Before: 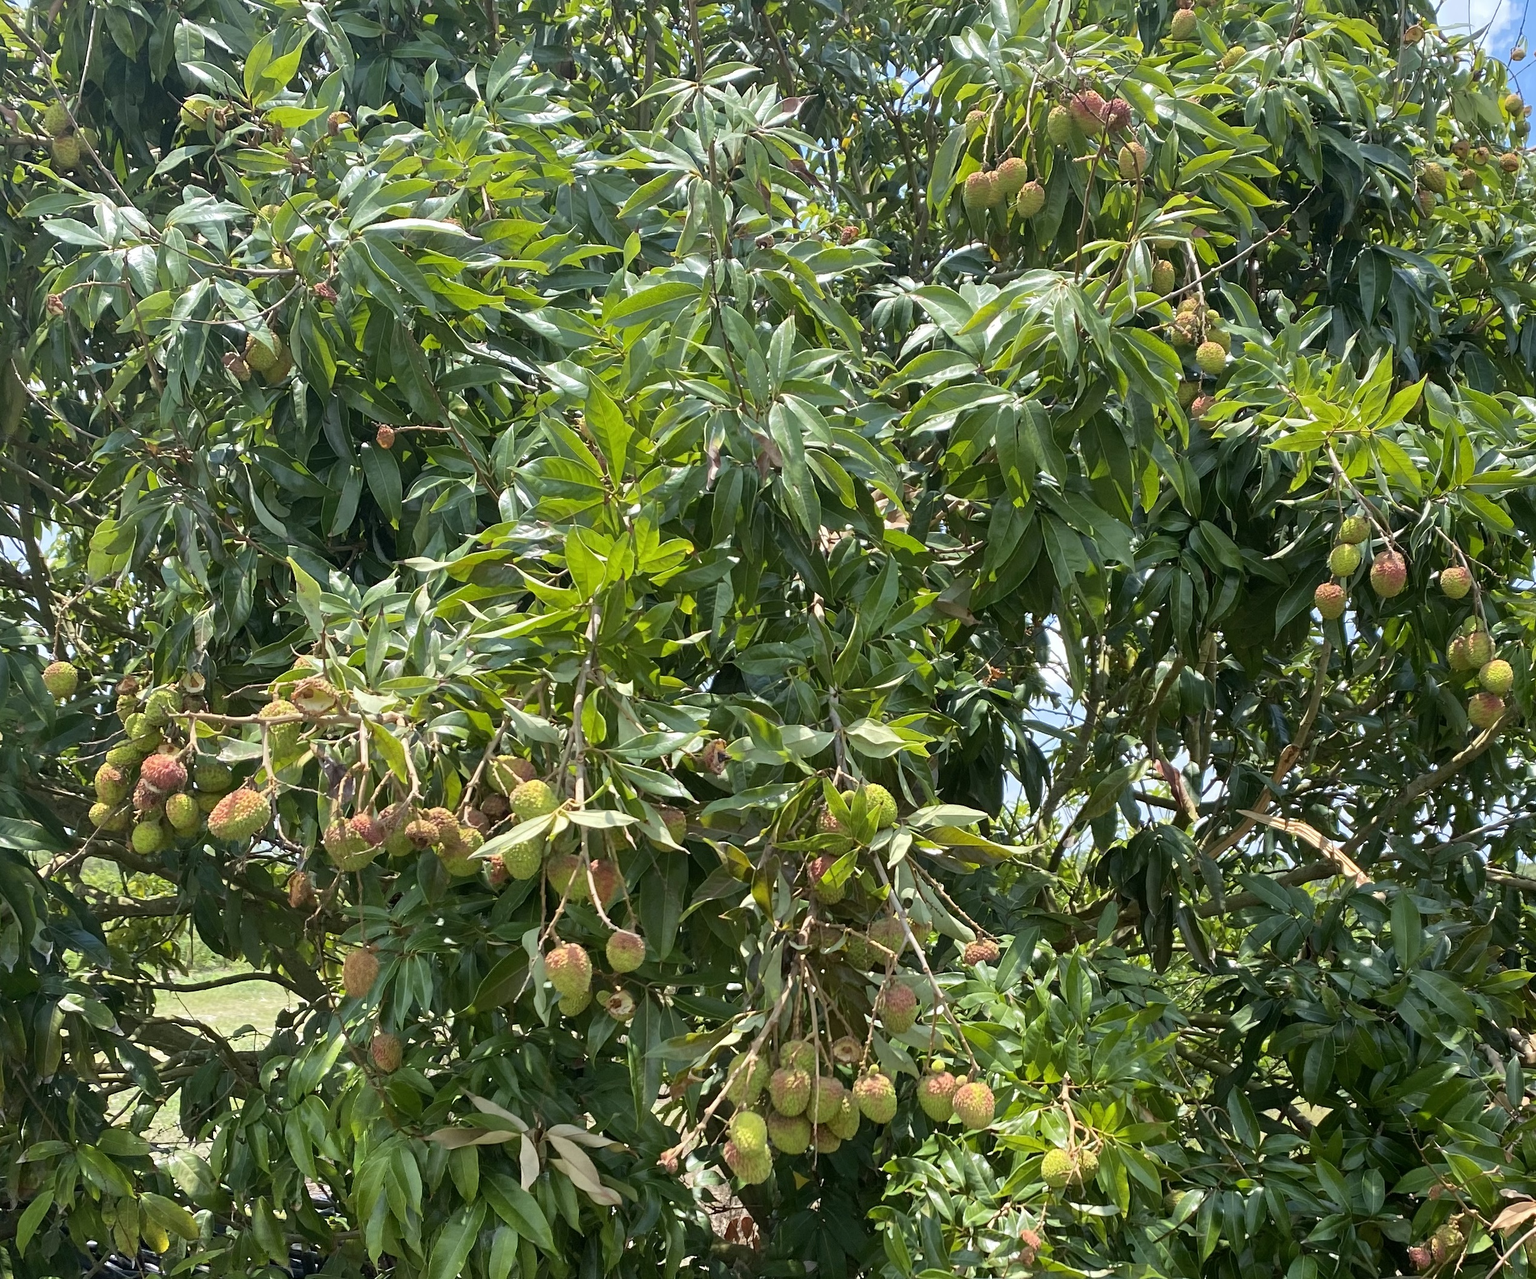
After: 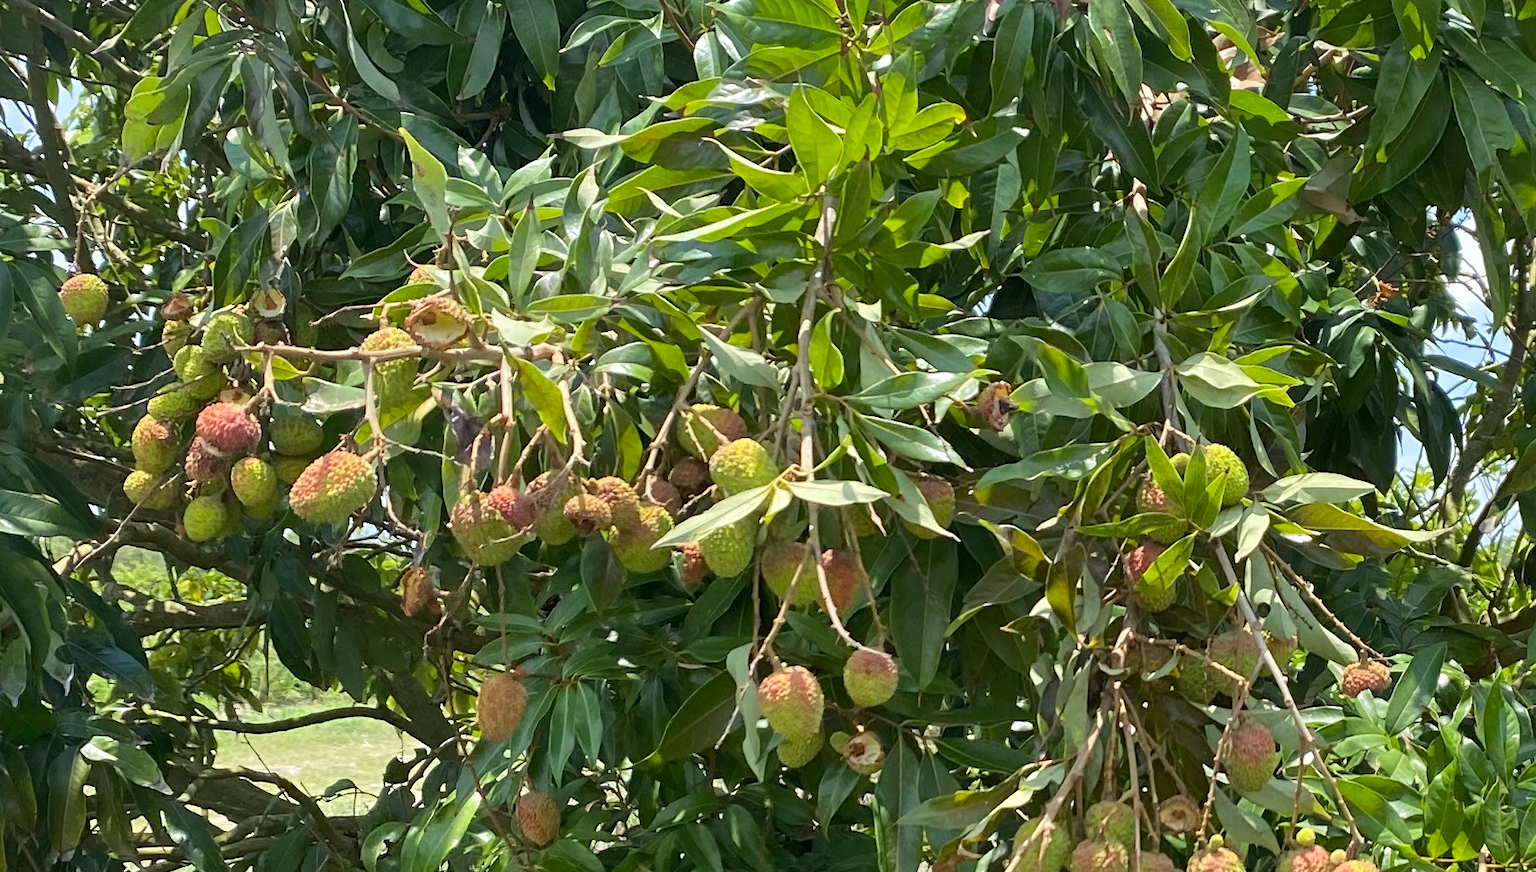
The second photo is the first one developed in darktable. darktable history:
crop: top 36.391%, right 28.12%, bottom 14.623%
